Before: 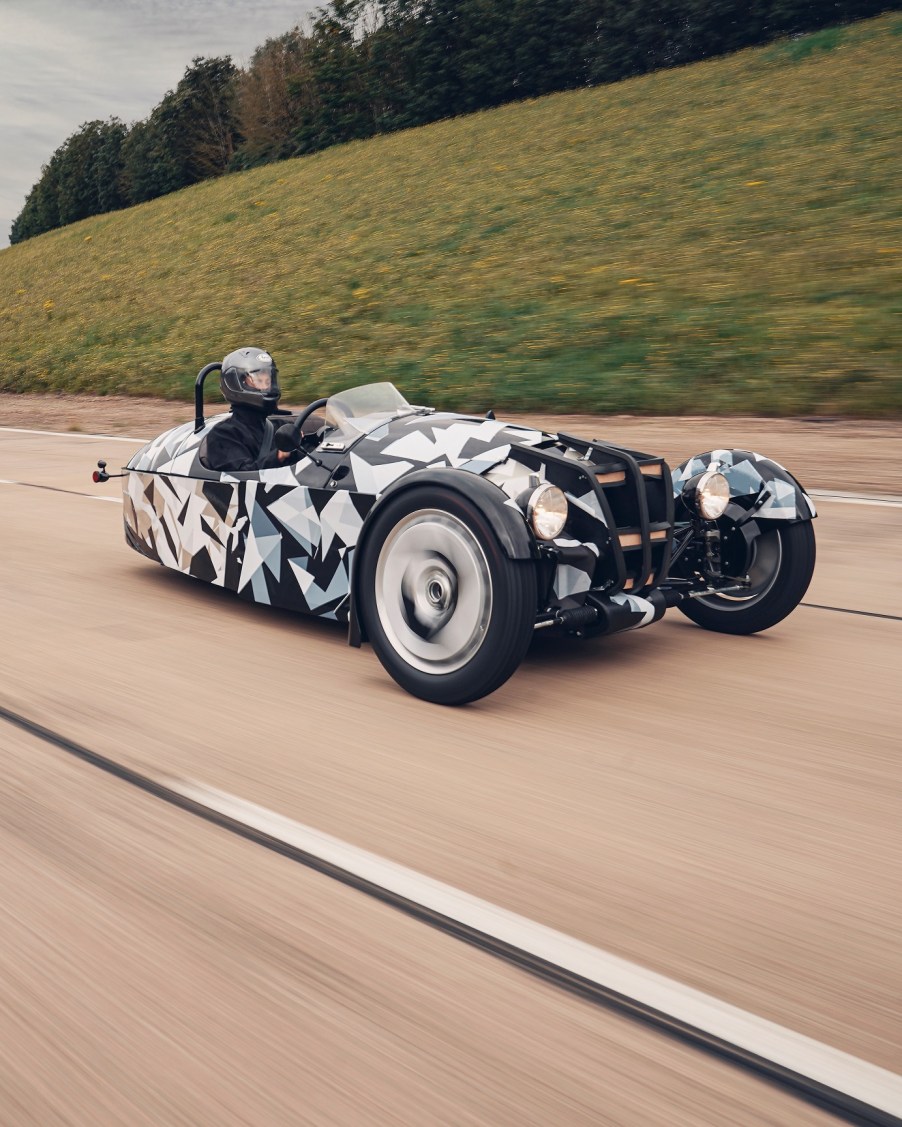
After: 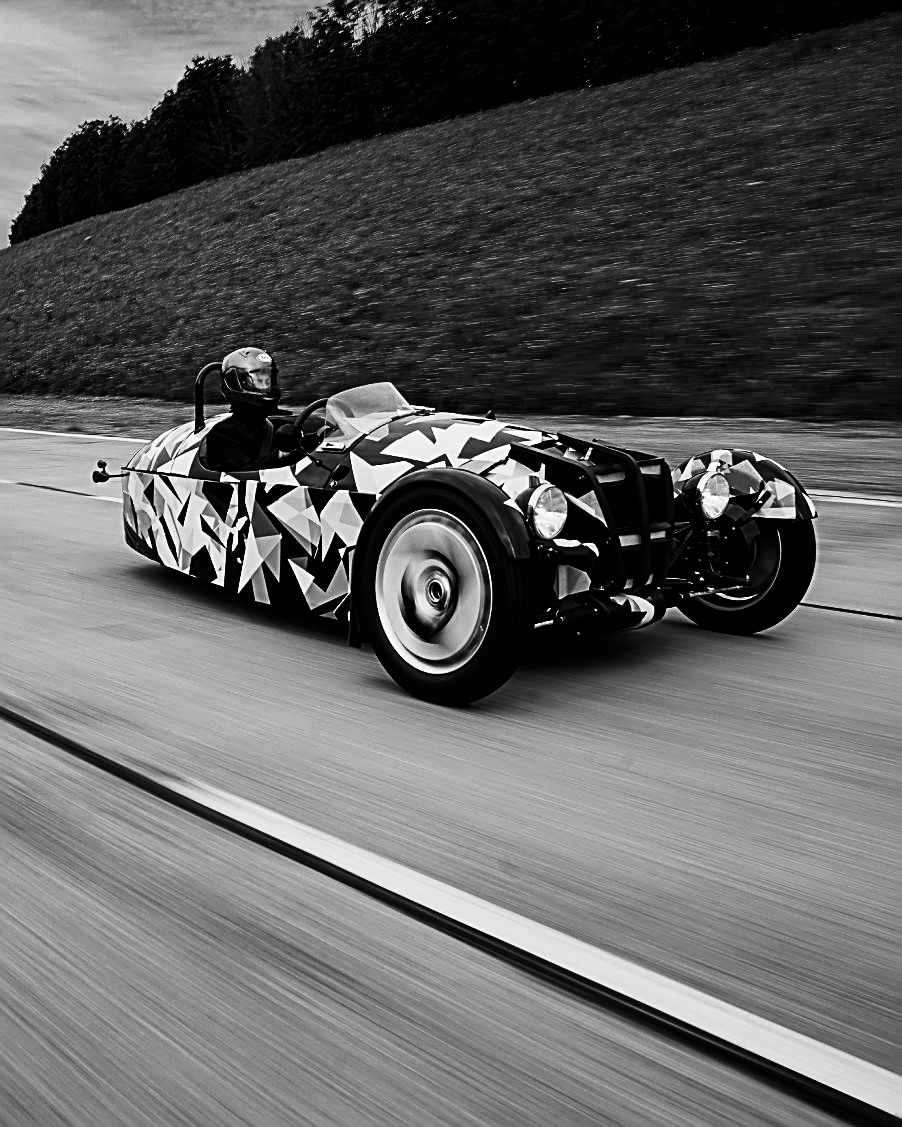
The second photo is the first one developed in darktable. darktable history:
sharpen: radius 2.531, amount 0.628
base curve: curves: ch0 [(0, 0) (0.579, 0.807) (1, 1)], preserve colors none
contrast brightness saturation: contrast 0.02, brightness -1, saturation -1
